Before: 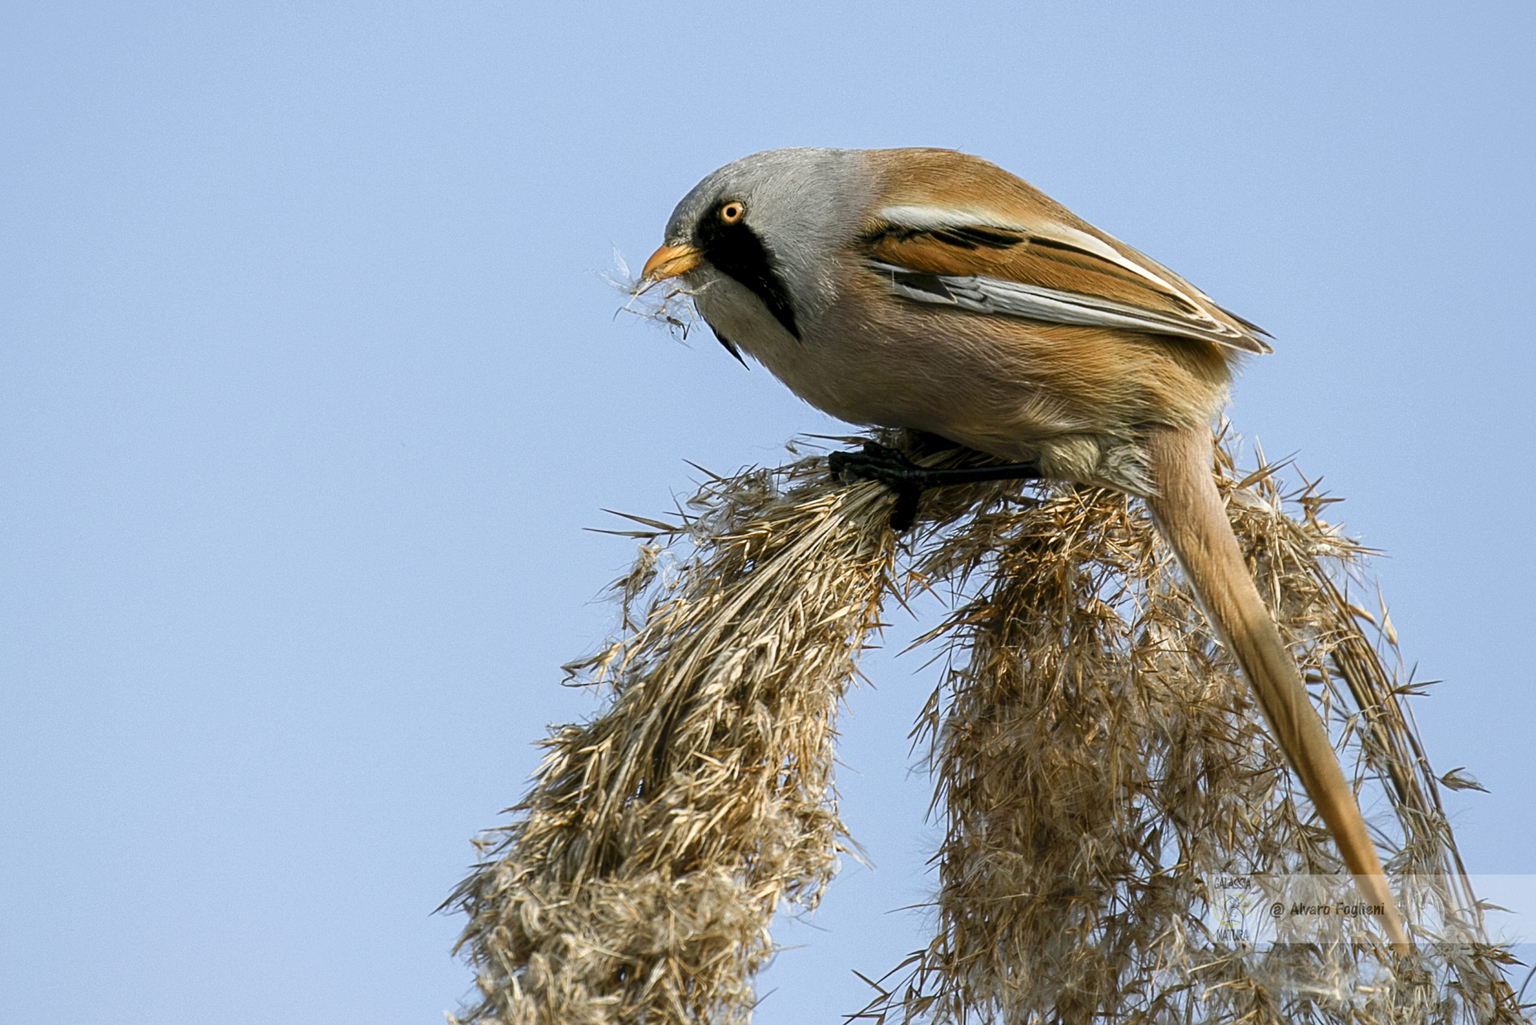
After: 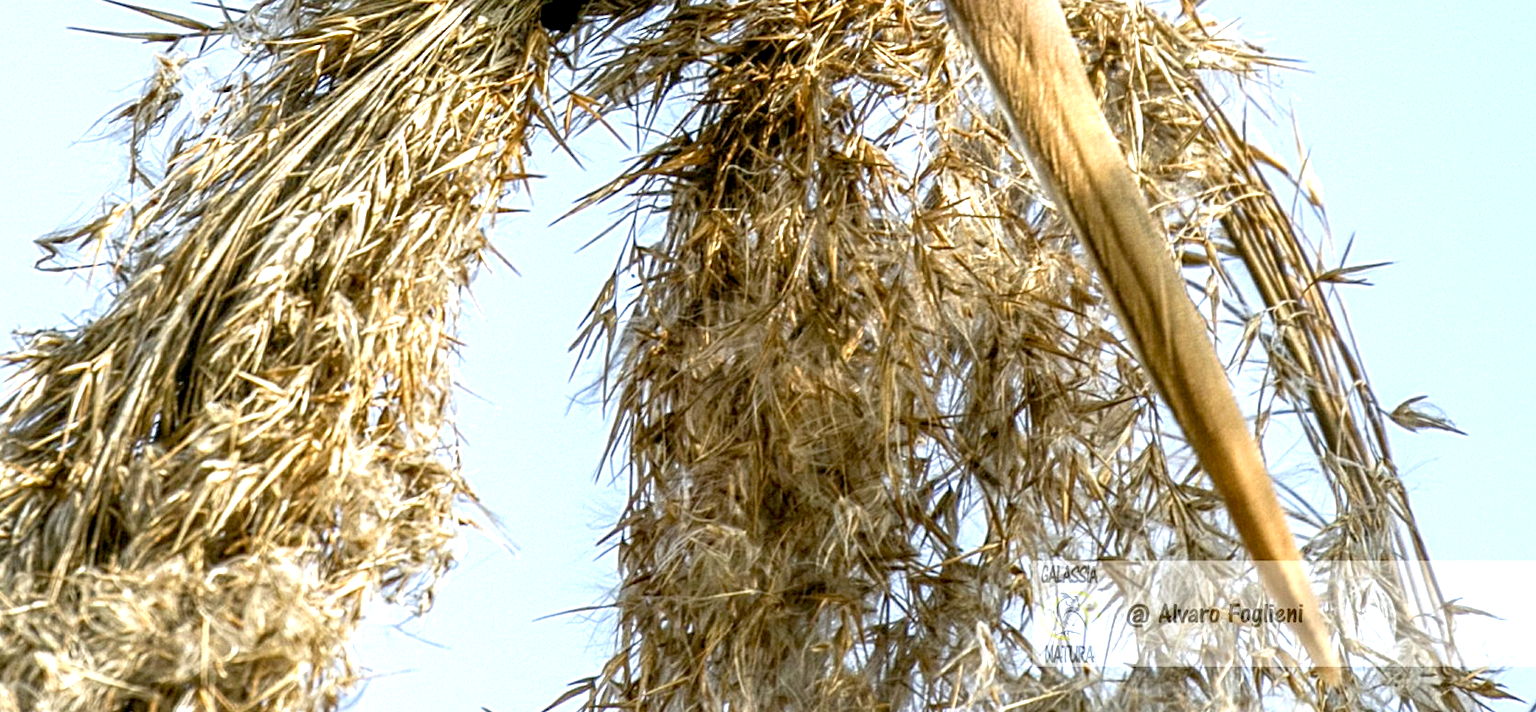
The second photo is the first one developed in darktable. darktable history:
crop and rotate: left 35.097%, top 49.932%, bottom 4.919%
local contrast: on, module defaults
exposure: black level correction 0.008, exposure 0.978 EV, compensate highlight preservation false
